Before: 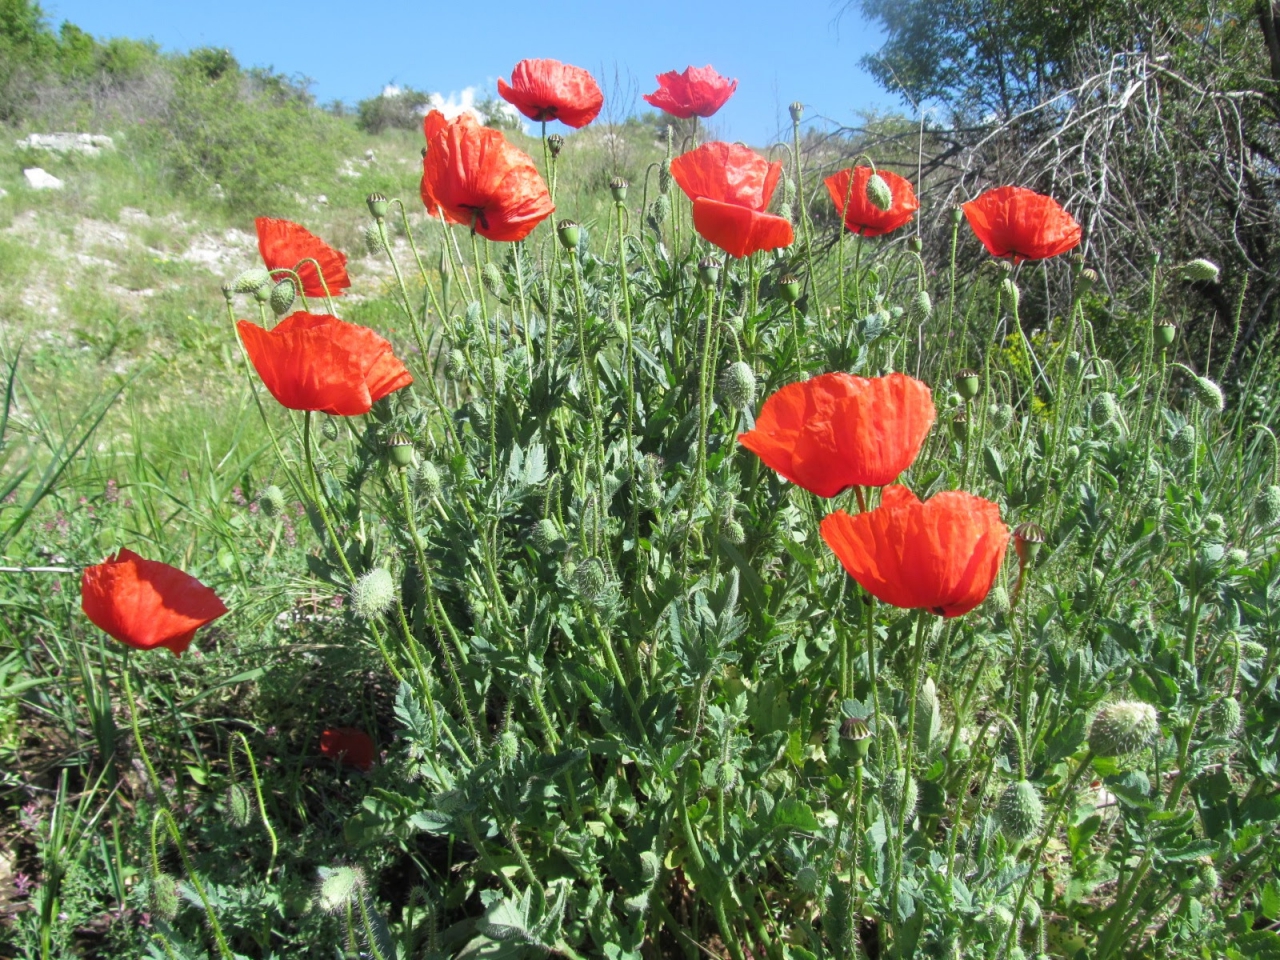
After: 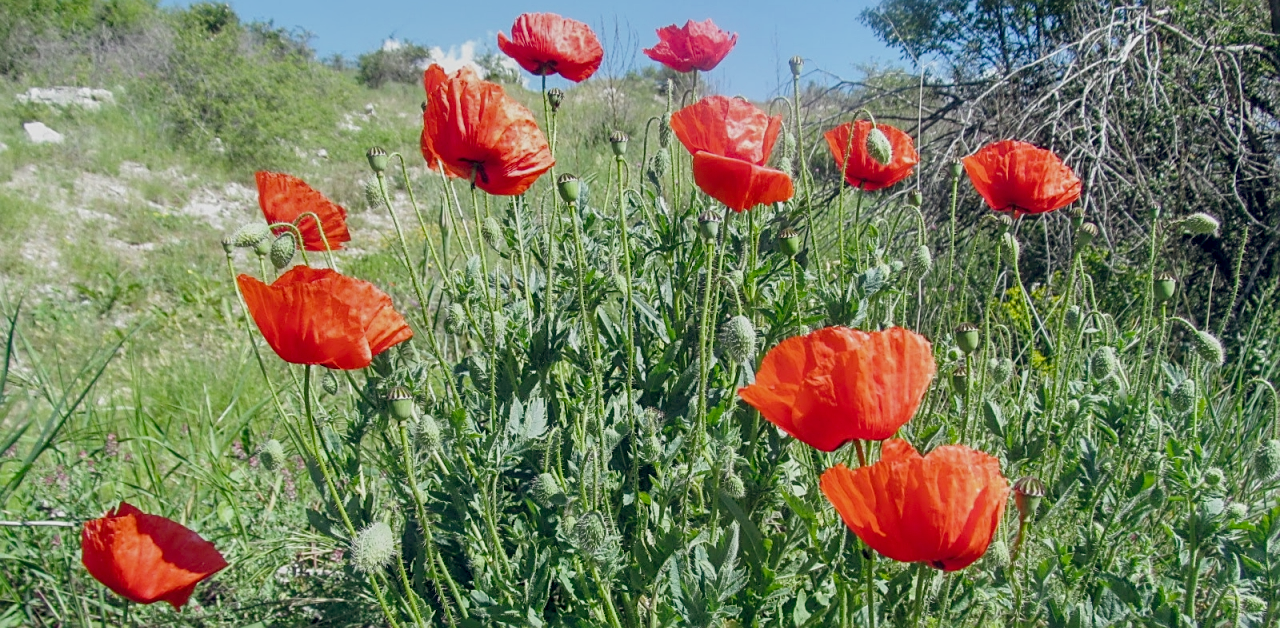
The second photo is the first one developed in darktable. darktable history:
exposure: compensate highlight preservation false
color balance rgb: global offset › chroma 0.101%, global offset › hue 253.17°, perceptual saturation grading › global saturation 16.972%
crop and rotate: top 4.803%, bottom 29.746%
sharpen: on, module defaults
shadows and highlights: shadows 31.51, highlights -31.47, soften with gaussian
filmic rgb: middle gray luminance 18.41%, black relative exposure -10.45 EV, white relative exposure 3.41 EV, target black luminance 0%, hardness 6, latitude 98.07%, contrast 0.845, shadows ↔ highlights balance 0.422%, add noise in highlights 0.002, preserve chrominance no, color science v3 (2019), use custom middle-gray values true, iterations of high-quality reconstruction 0, contrast in highlights soft
local contrast: detail 130%
tone equalizer: edges refinement/feathering 500, mask exposure compensation -1.57 EV, preserve details no
